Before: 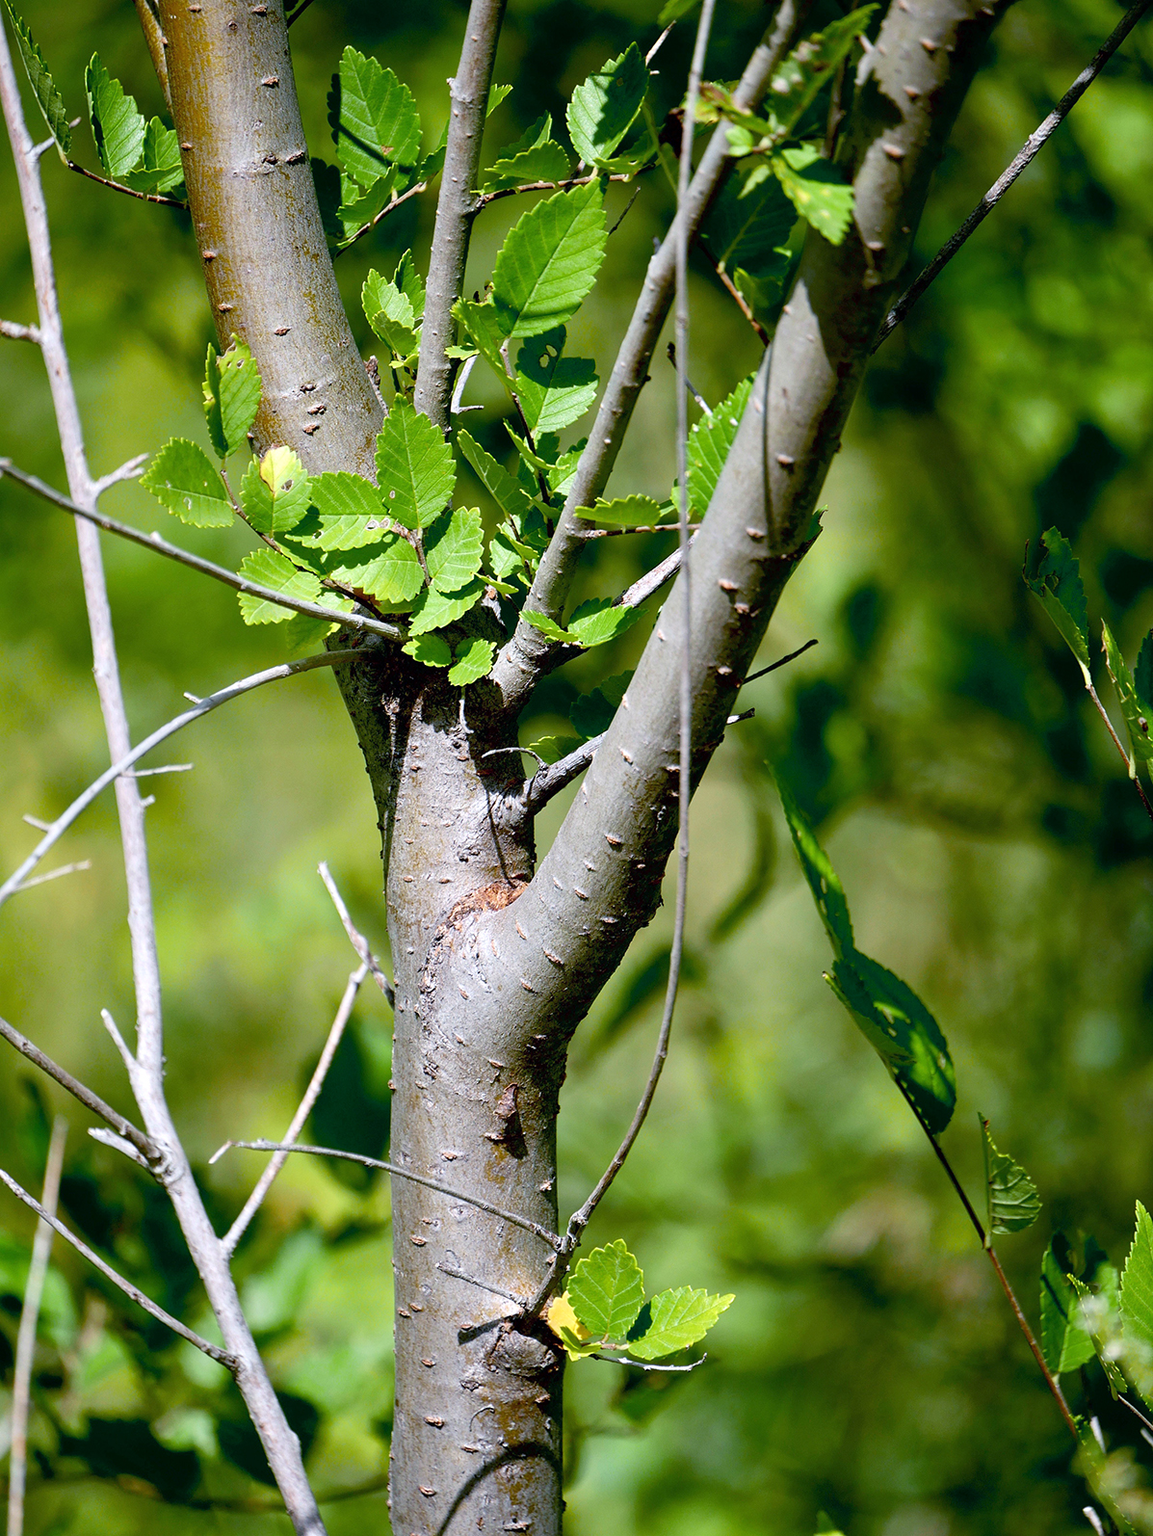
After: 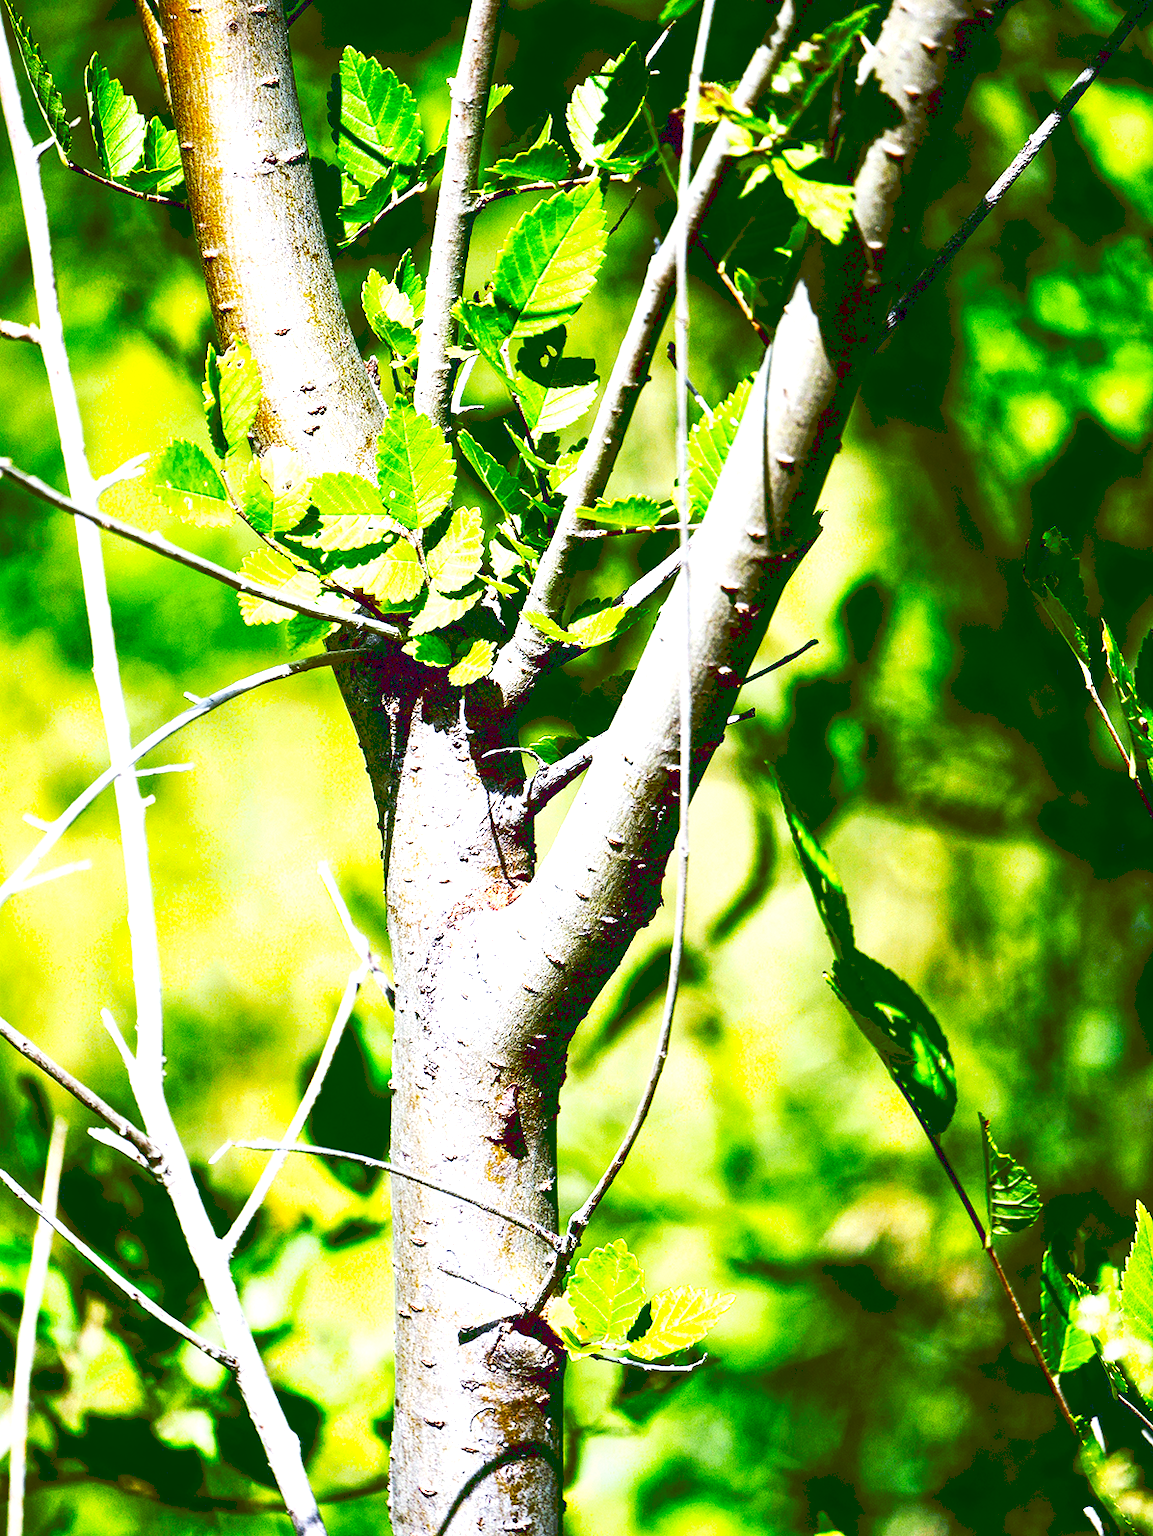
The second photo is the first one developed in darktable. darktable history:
local contrast: highlights 93%, shadows 87%, detail 160%, midtone range 0.2
exposure: black level correction 0.009, exposure 1.414 EV, compensate exposure bias true, compensate highlight preservation false
tone curve: curves: ch0 [(0, 0) (0.003, 0.183) (0.011, 0.183) (0.025, 0.184) (0.044, 0.188) (0.069, 0.197) (0.1, 0.204) (0.136, 0.212) (0.177, 0.226) (0.224, 0.24) (0.277, 0.273) (0.335, 0.322) (0.399, 0.388) (0.468, 0.468) (0.543, 0.579) (0.623, 0.686) (0.709, 0.792) (0.801, 0.877) (0.898, 0.939) (1, 1)], preserve colors none
contrast brightness saturation: contrast 0.195, brightness -0.232, saturation 0.106
